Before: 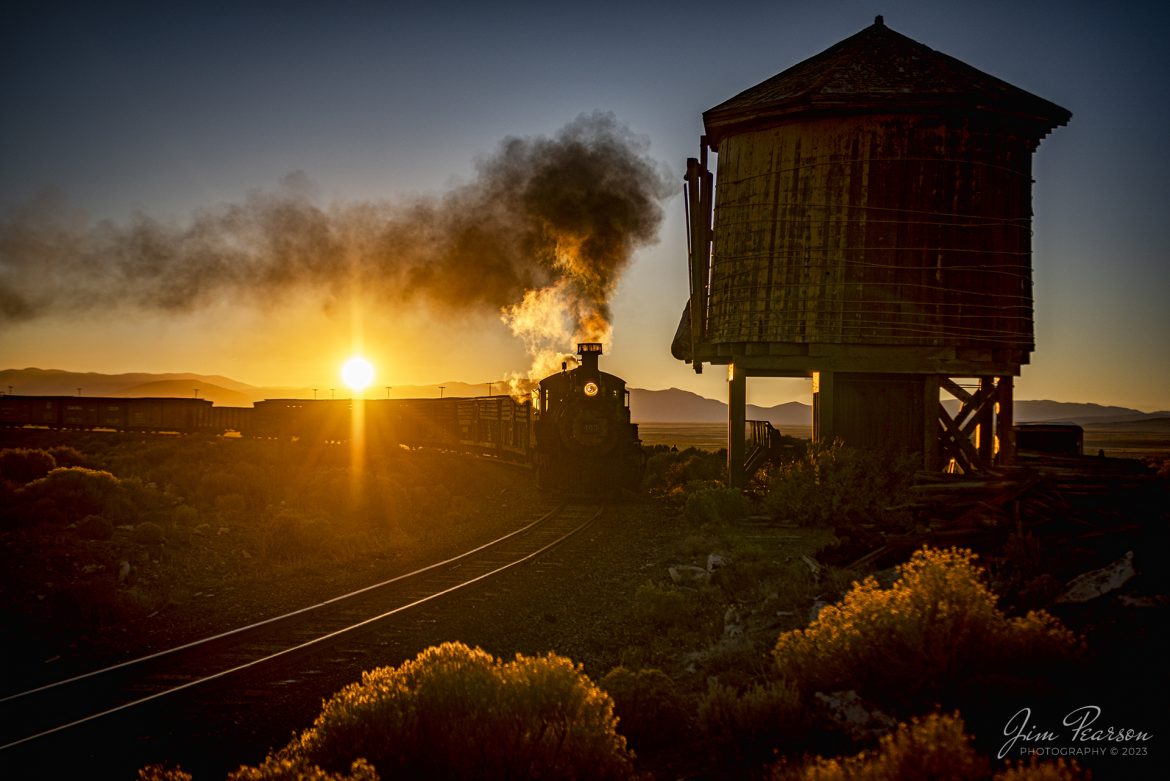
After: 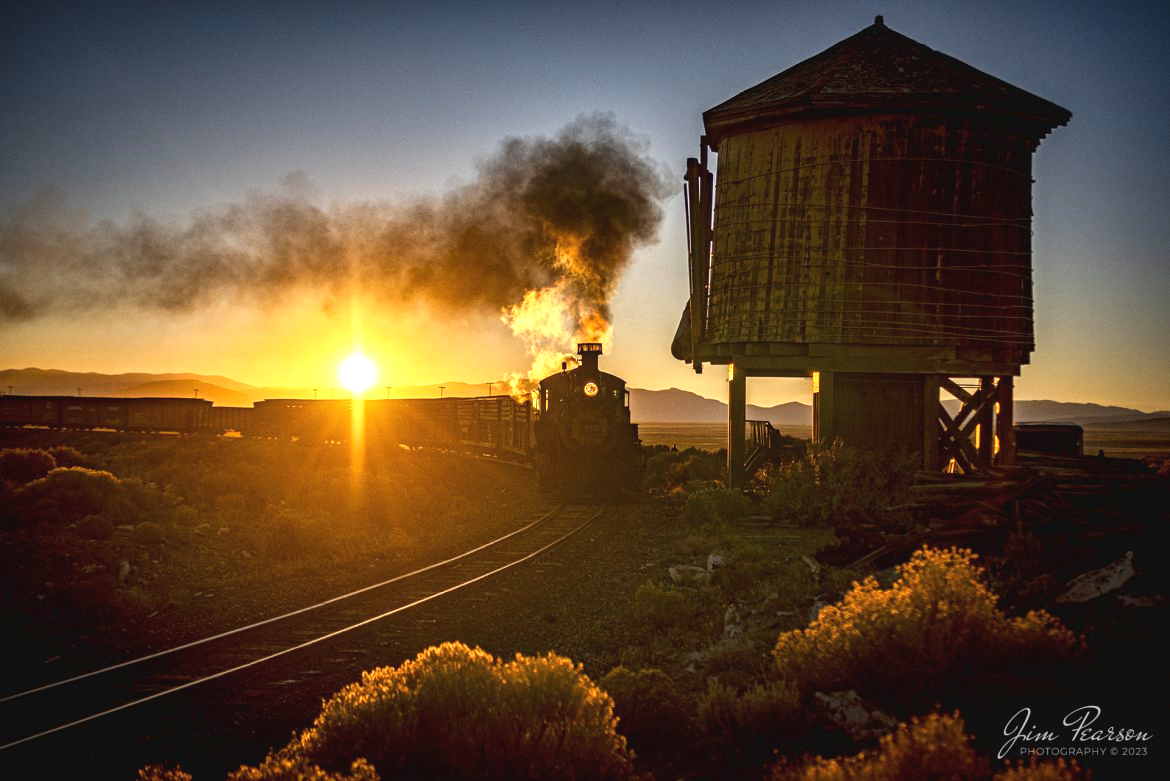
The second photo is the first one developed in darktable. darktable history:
grain: coarseness 0.09 ISO, strength 10%
exposure: black level correction -0.002, exposure 0.708 EV, compensate exposure bias true, compensate highlight preservation false
